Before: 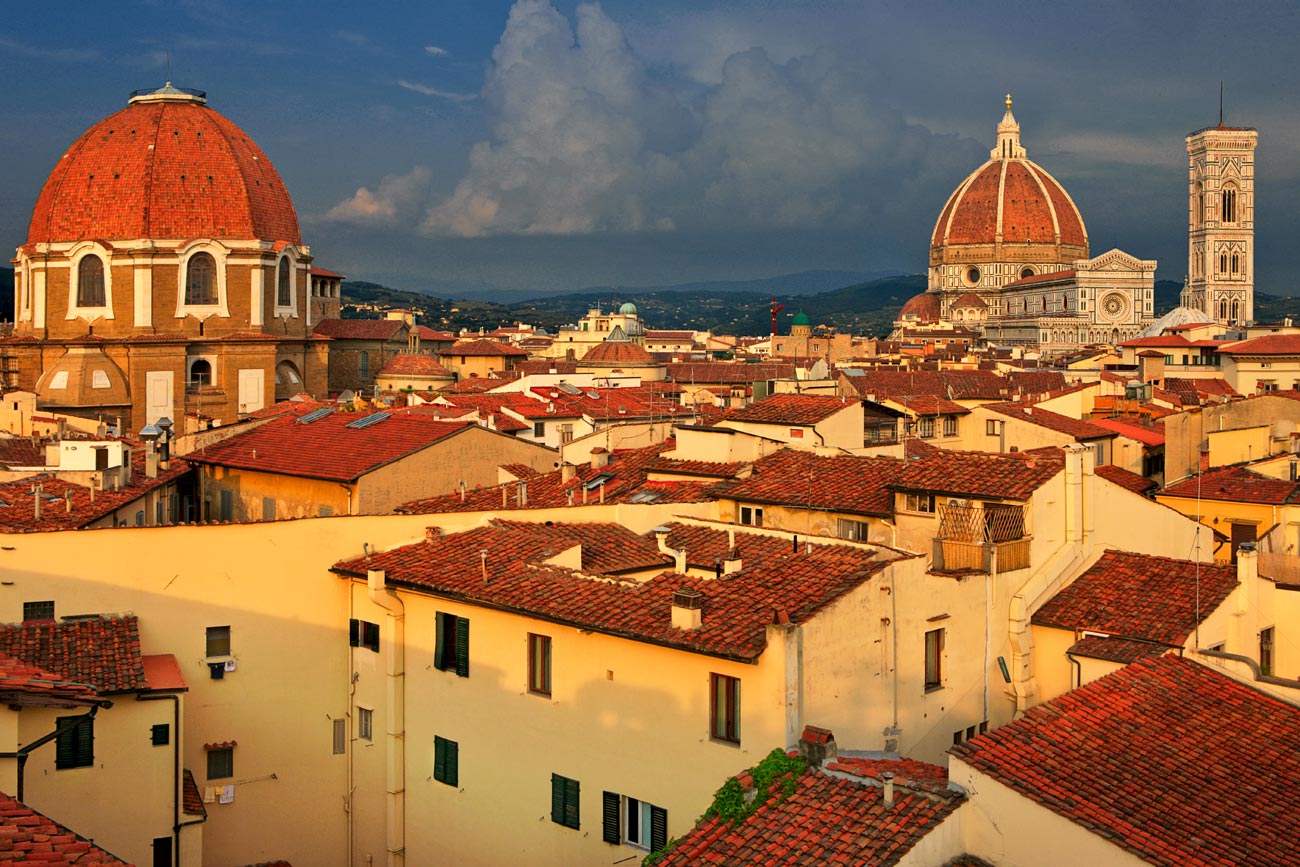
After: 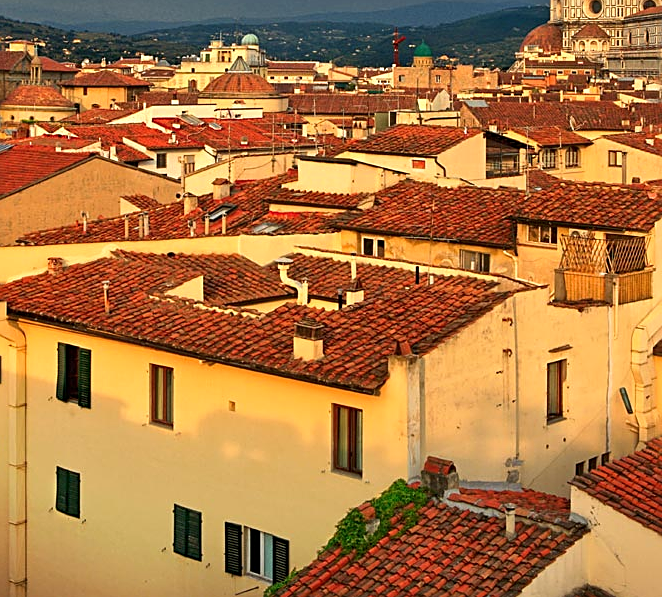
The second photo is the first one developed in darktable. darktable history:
crop and rotate: left 29.163%, top 31.133%, right 19.86%
exposure: exposure 0.203 EV, compensate highlight preservation false
sharpen: on, module defaults
